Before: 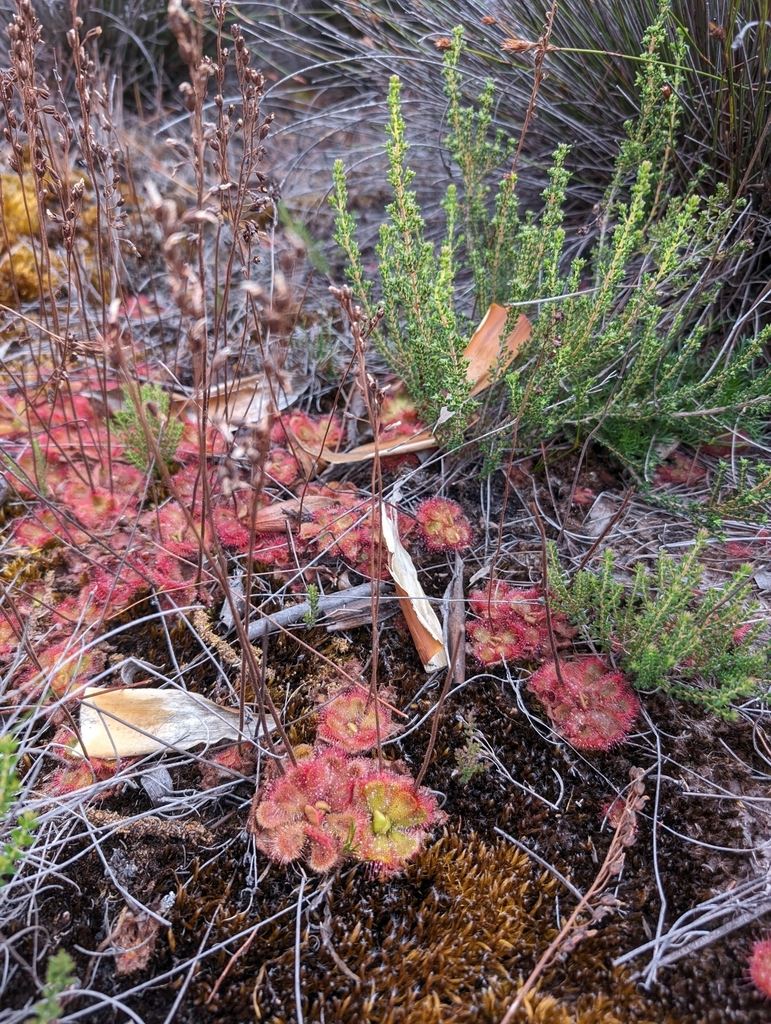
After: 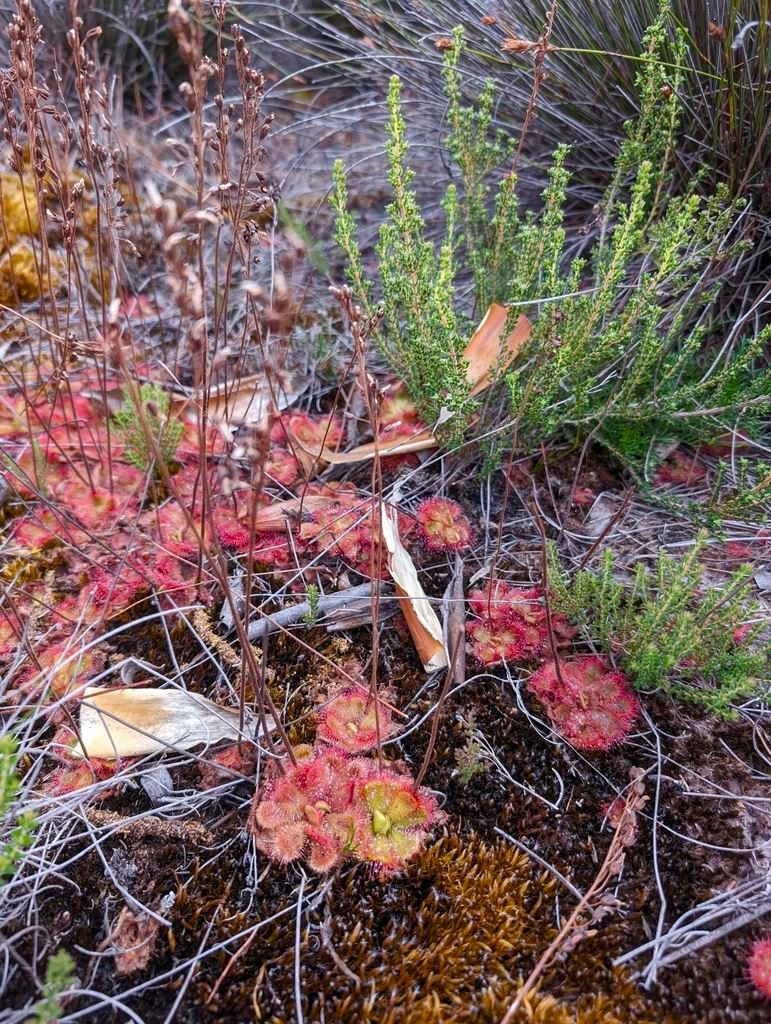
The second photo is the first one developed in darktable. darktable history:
color balance rgb: perceptual saturation grading › global saturation 20%, perceptual saturation grading › highlights -25.361%, perceptual saturation grading › shadows 24.48%, global vibrance 10.838%
